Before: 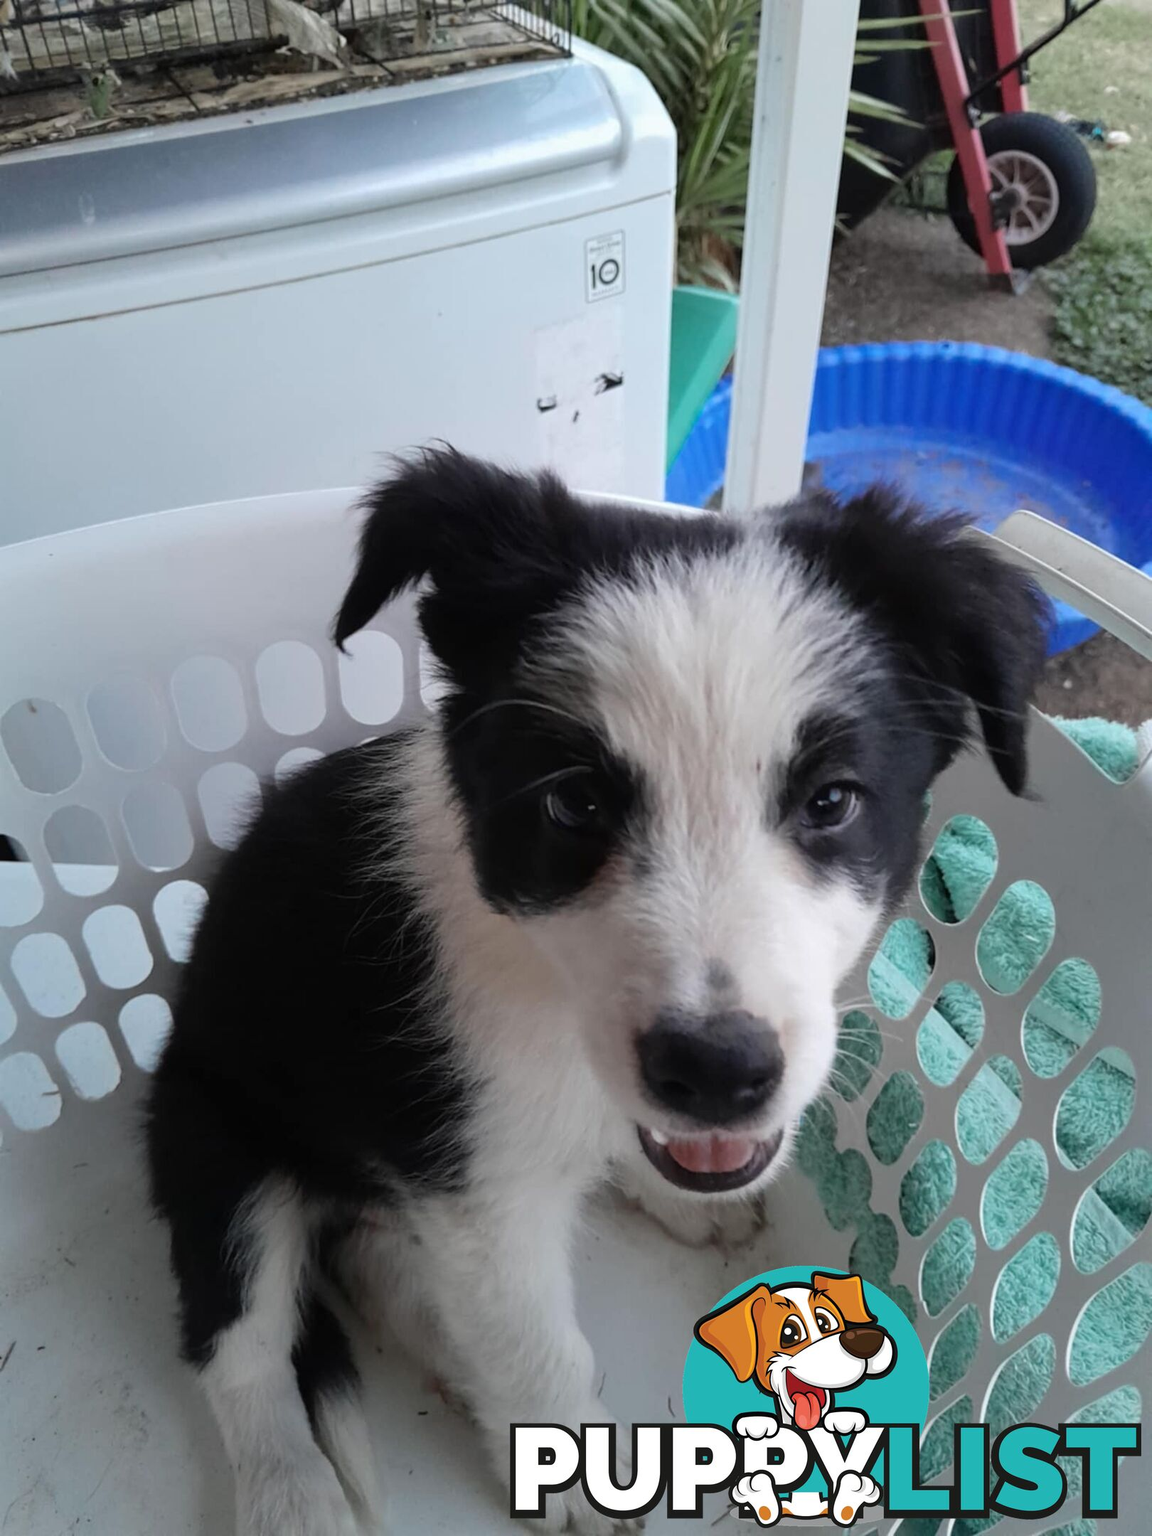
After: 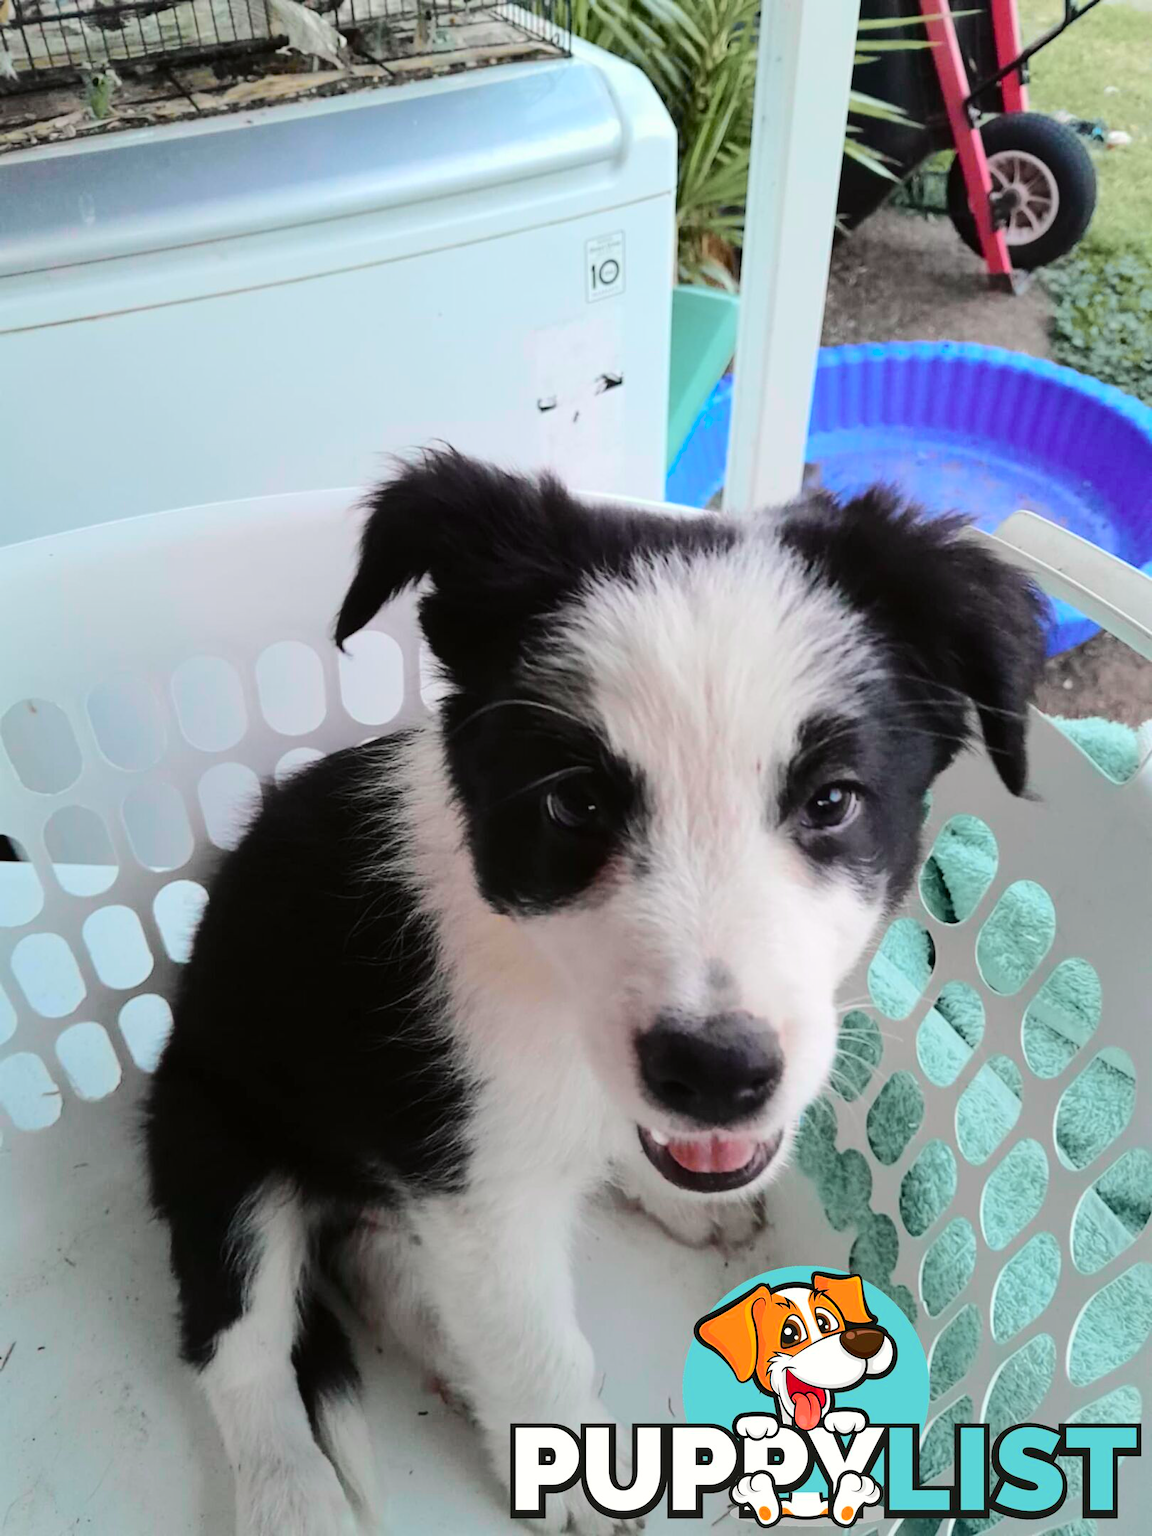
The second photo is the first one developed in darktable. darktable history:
tone curve: curves: ch0 [(0, 0) (0.131, 0.135) (0.288, 0.372) (0.451, 0.608) (0.612, 0.739) (0.736, 0.832) (1, 1)]; ch1 [(0, 0) (0.392, 0.398) (0.487, 0.471) (0.496, 0.493) (0.519, 0.531) (0.557, 0.591) (0.581, 0.639) (0.622, 0.711) (1, 1)]; ch2 [(0, 0) (0.388, 0.344) (0.438, 0.425) (0.476, 0.482) (0.502, 0.508) (0.524, 0.531) (0.538, 0.58) (0.58, 0.621) (0.613, 0.679) (0.655, 0.738) (1, 1)], color space Lab, independent channels, preserve colors none
